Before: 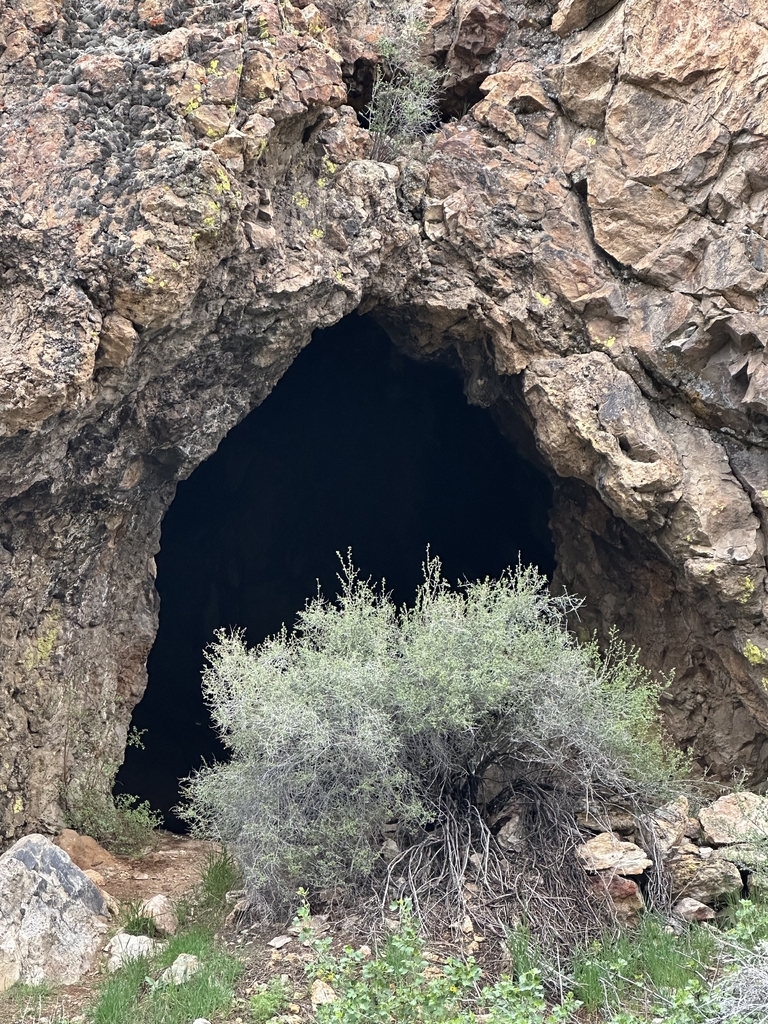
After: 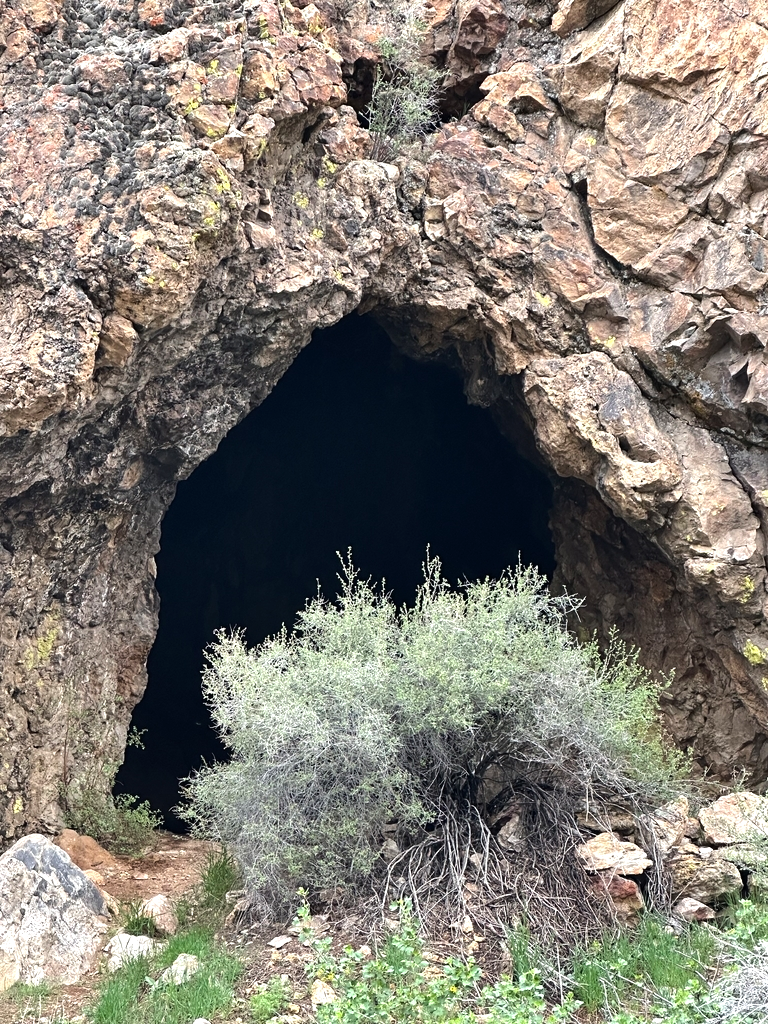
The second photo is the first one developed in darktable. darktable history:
tone equalizer: -8 EV -0.408 EV, -7 EV -0.359 EV, -6 EV -0.339 EV, -5 EV -0.206 EV, -3 EV 0.249 EV, -2 EV 0.311 EV, -1 EV 0.387 EV, +0 EV 0.408 EV, edges refinement/feathering 500, mask exposure compensation -1.24 EV, preserve details no
